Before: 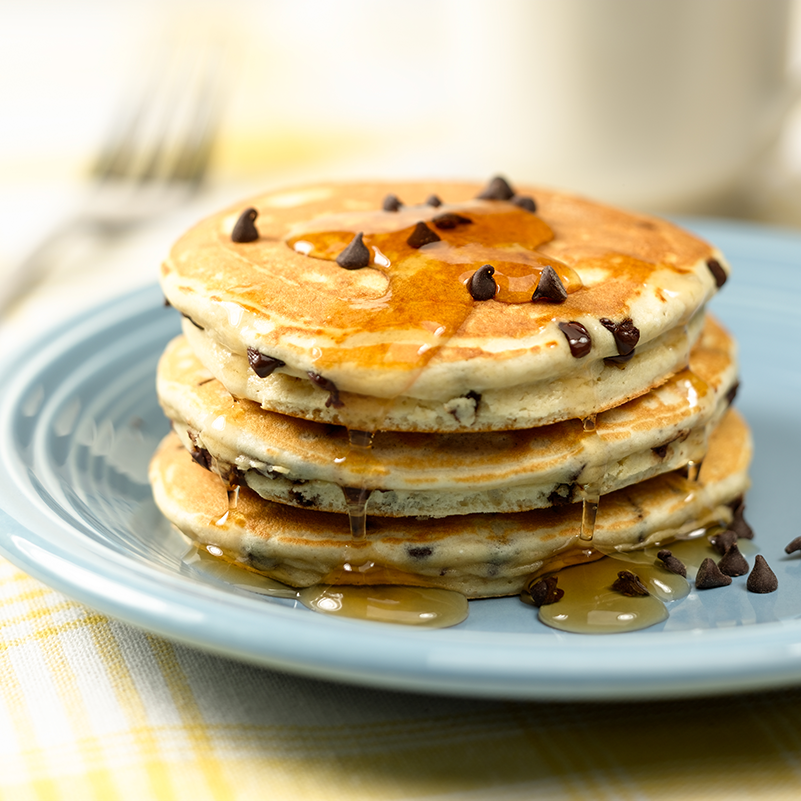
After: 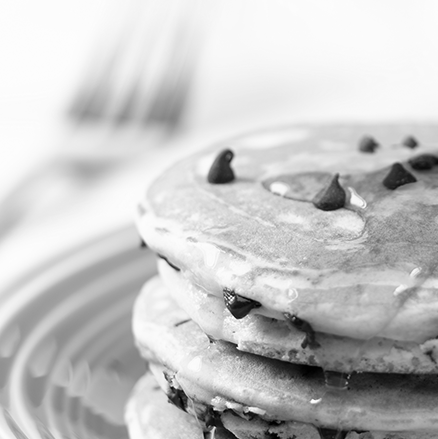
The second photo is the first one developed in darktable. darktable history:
crop and rotate: left 3.047%, top 7.509%, right 42.236%, bottom 37.598%
color balance rgb: perceptual saturation grading › global saturation 10%, global vibrance 20%
monochrome: on, module defaults
